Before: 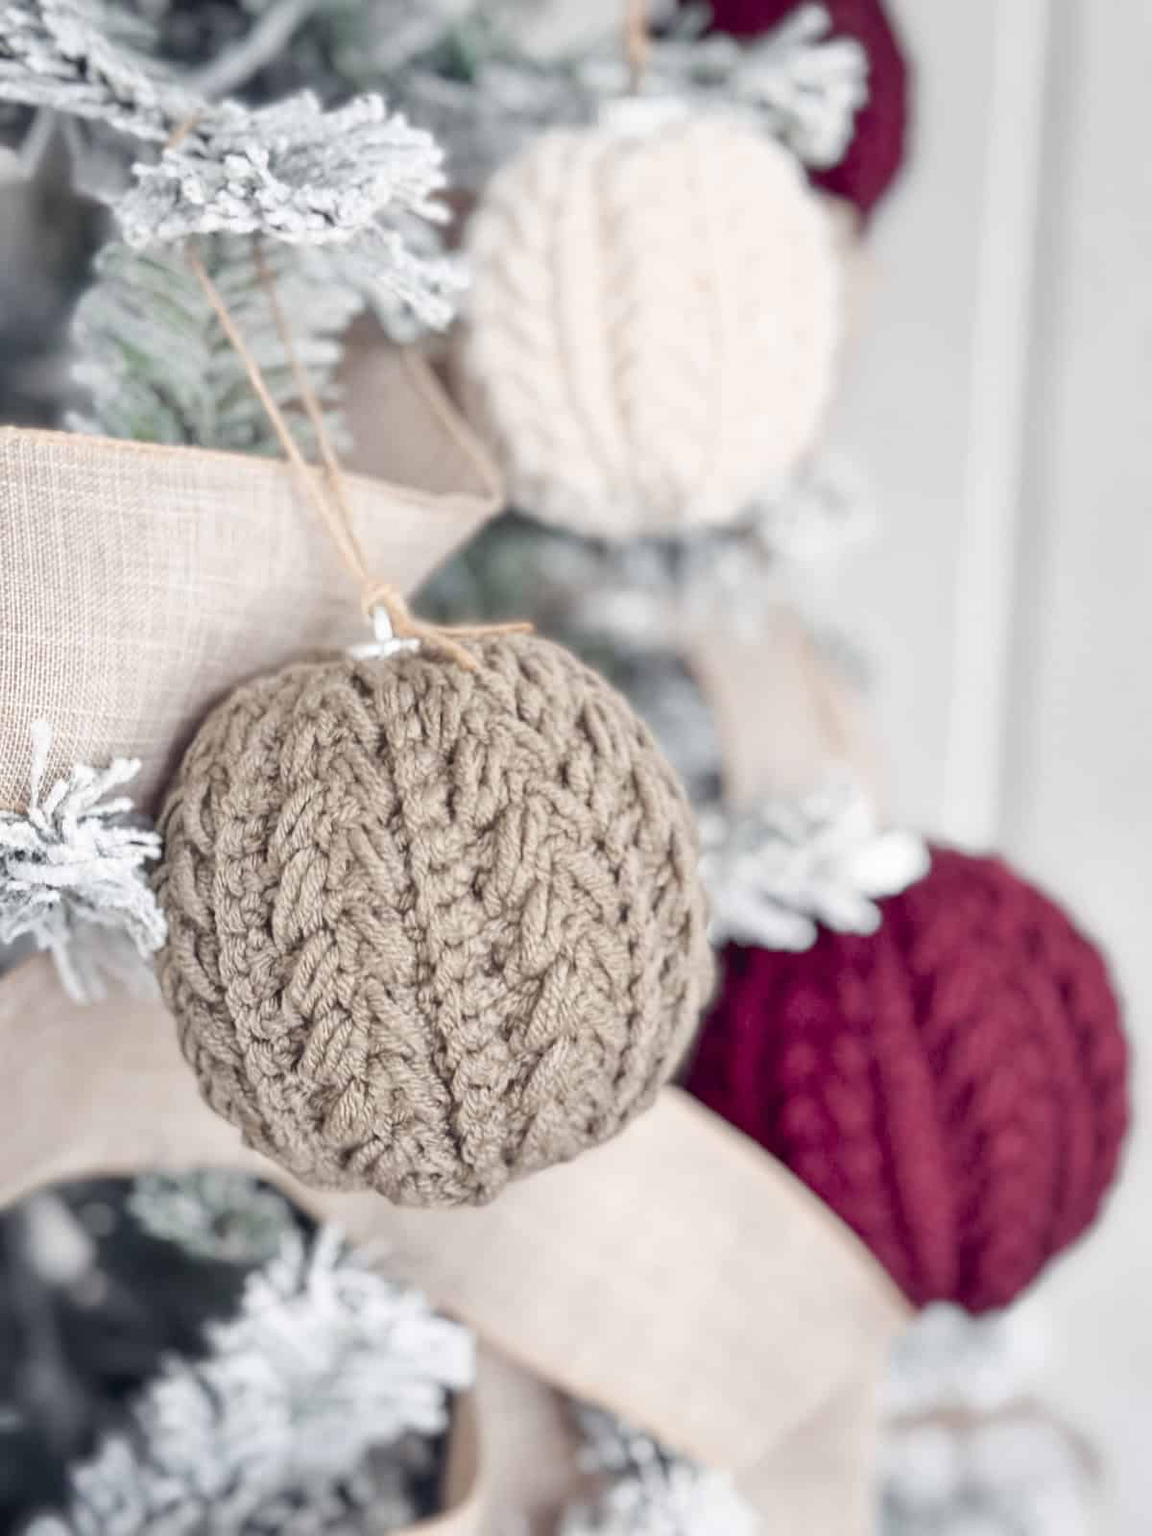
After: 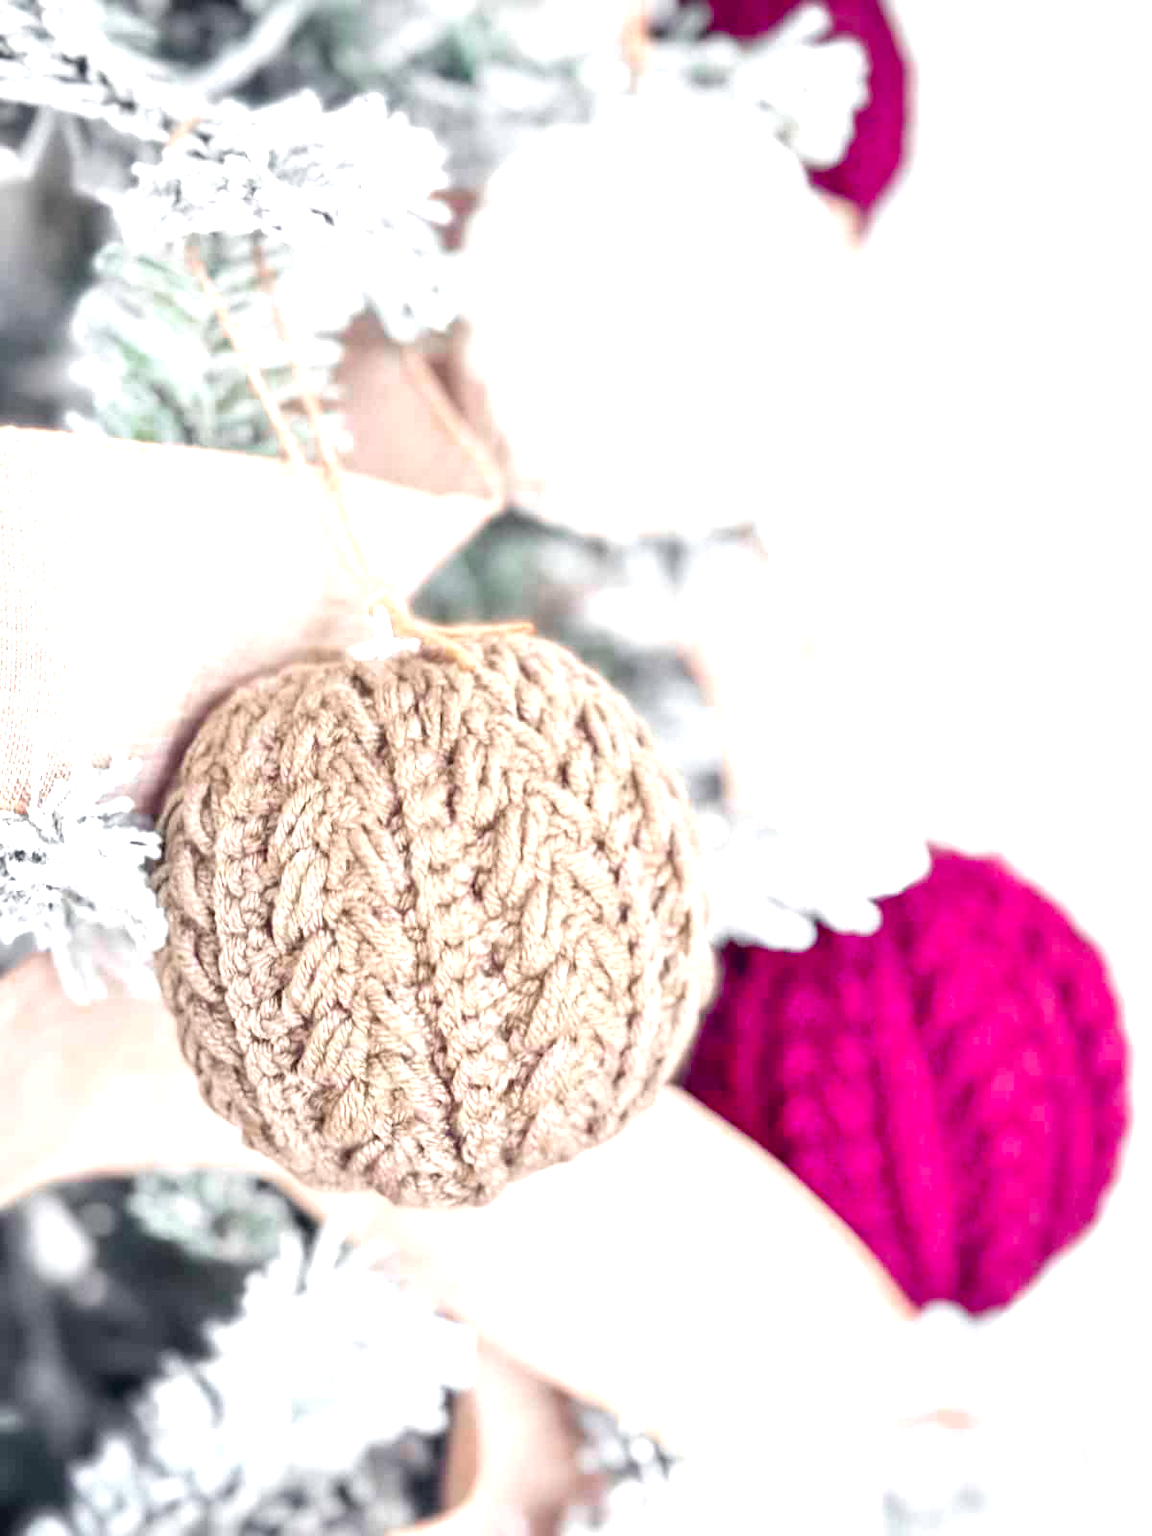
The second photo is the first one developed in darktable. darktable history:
exposure: black level correction 0, exposure 1.1 EV, compensate exposure bias true, compensate highlight preservation false
color zones: curves: ch0 [(0, 0.48) (0.209, 0.398) (0.305, 0.332) (0.429, 0.493) (0.571, 0.5) (0.714, 0.5) (0.857, 0.5) (1, 0.48)]; ch1 [(0, 0.633) (0.143, 0.586) (0.286, 0.489) (0.429, 0.448) (0.571, 0.31) (0.714, 0.335) (0.857, 0.492) (1, 0.633)]; ch2 [(0, 0.448) (0.143, 0.498) (0.286, 0.5) (0.429, 0.5) (0.571, 0.5) (0.714, 0.5) (0.857, 0.5) (1, 0.448)]
